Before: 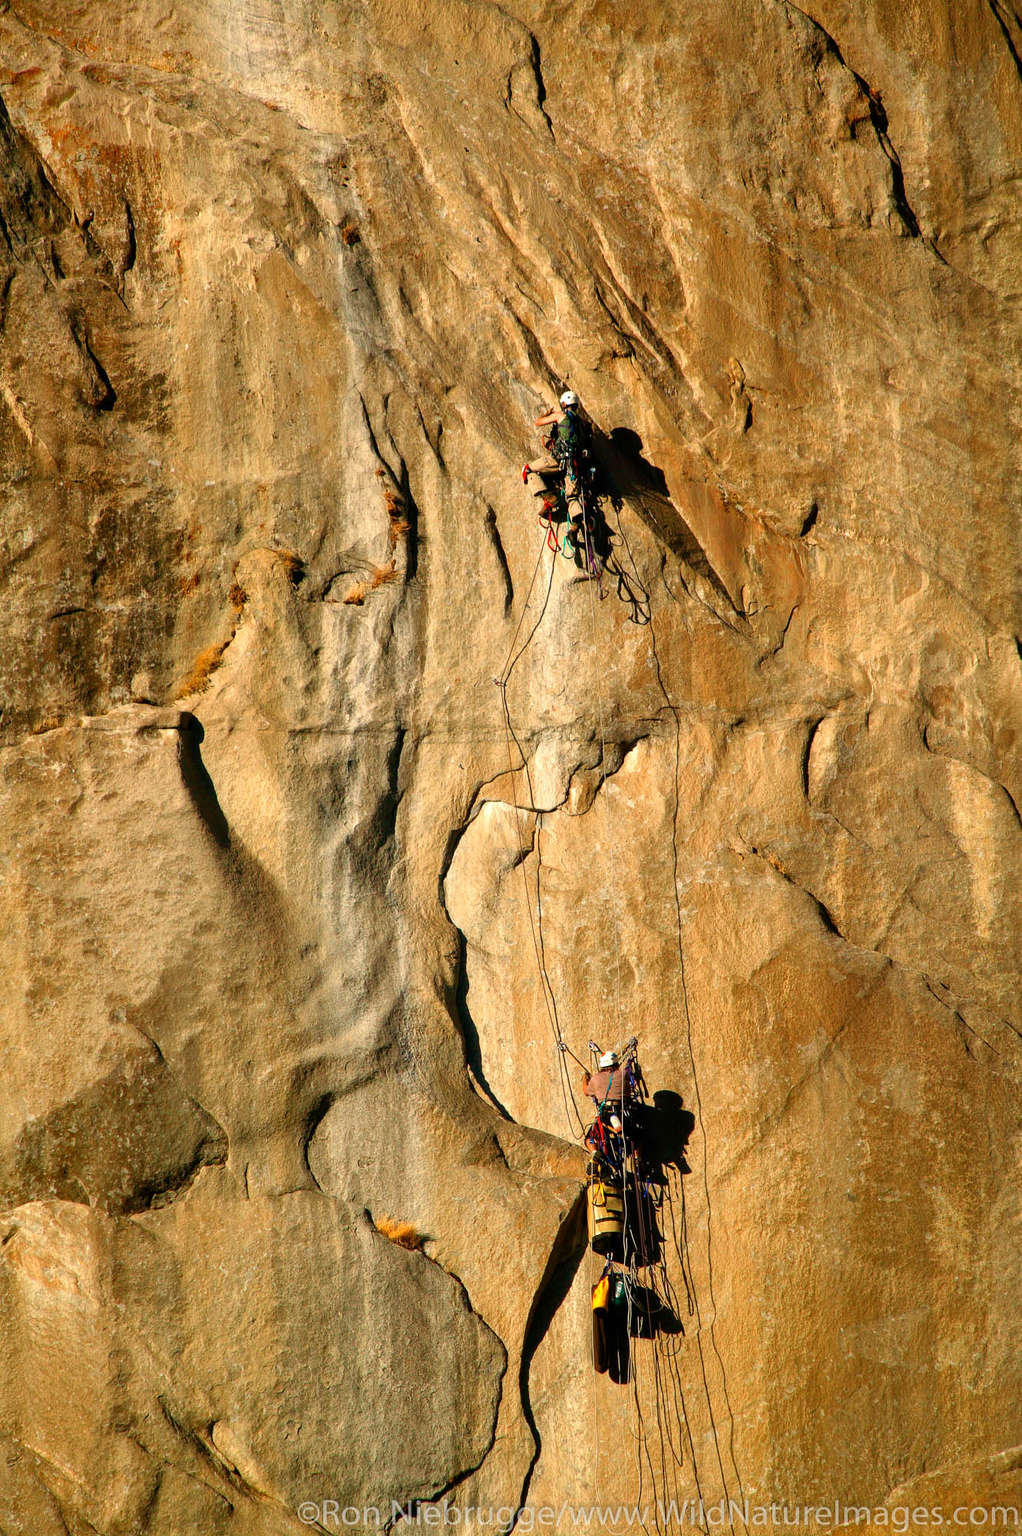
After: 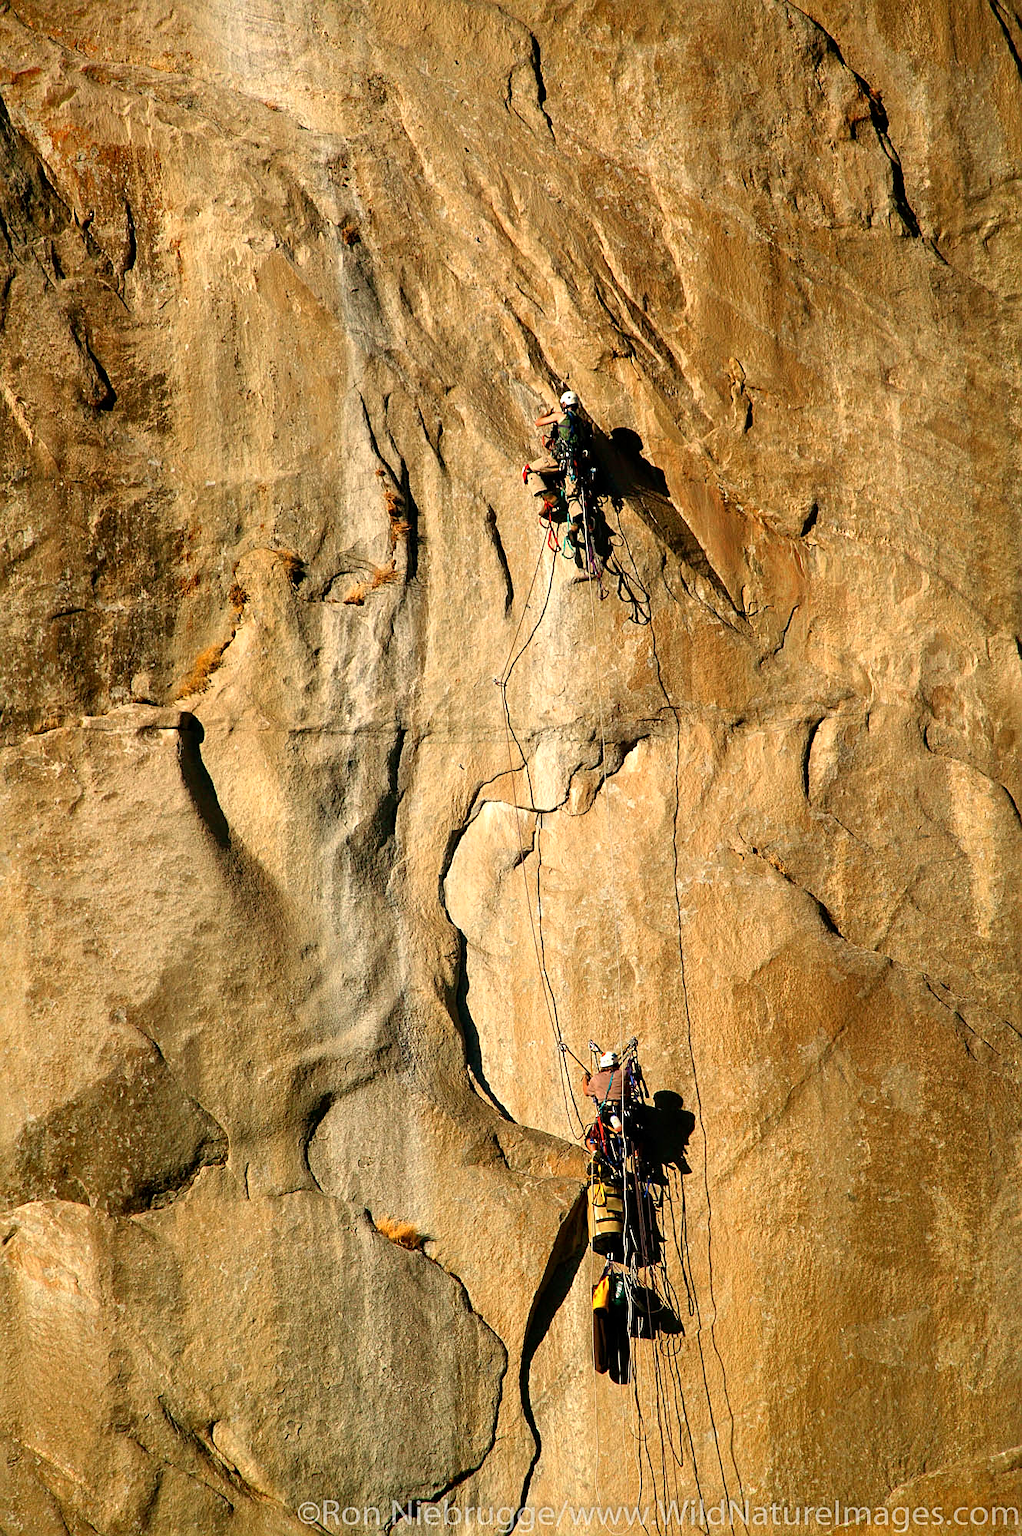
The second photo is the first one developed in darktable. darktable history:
sharpen: on, module defaults
local contrast: mode bilateral grid, contrast 99, coarseness 100, detail 109%, midtone range 0.2
shadows and highlights: highlights 69.82, soften with gaussian
